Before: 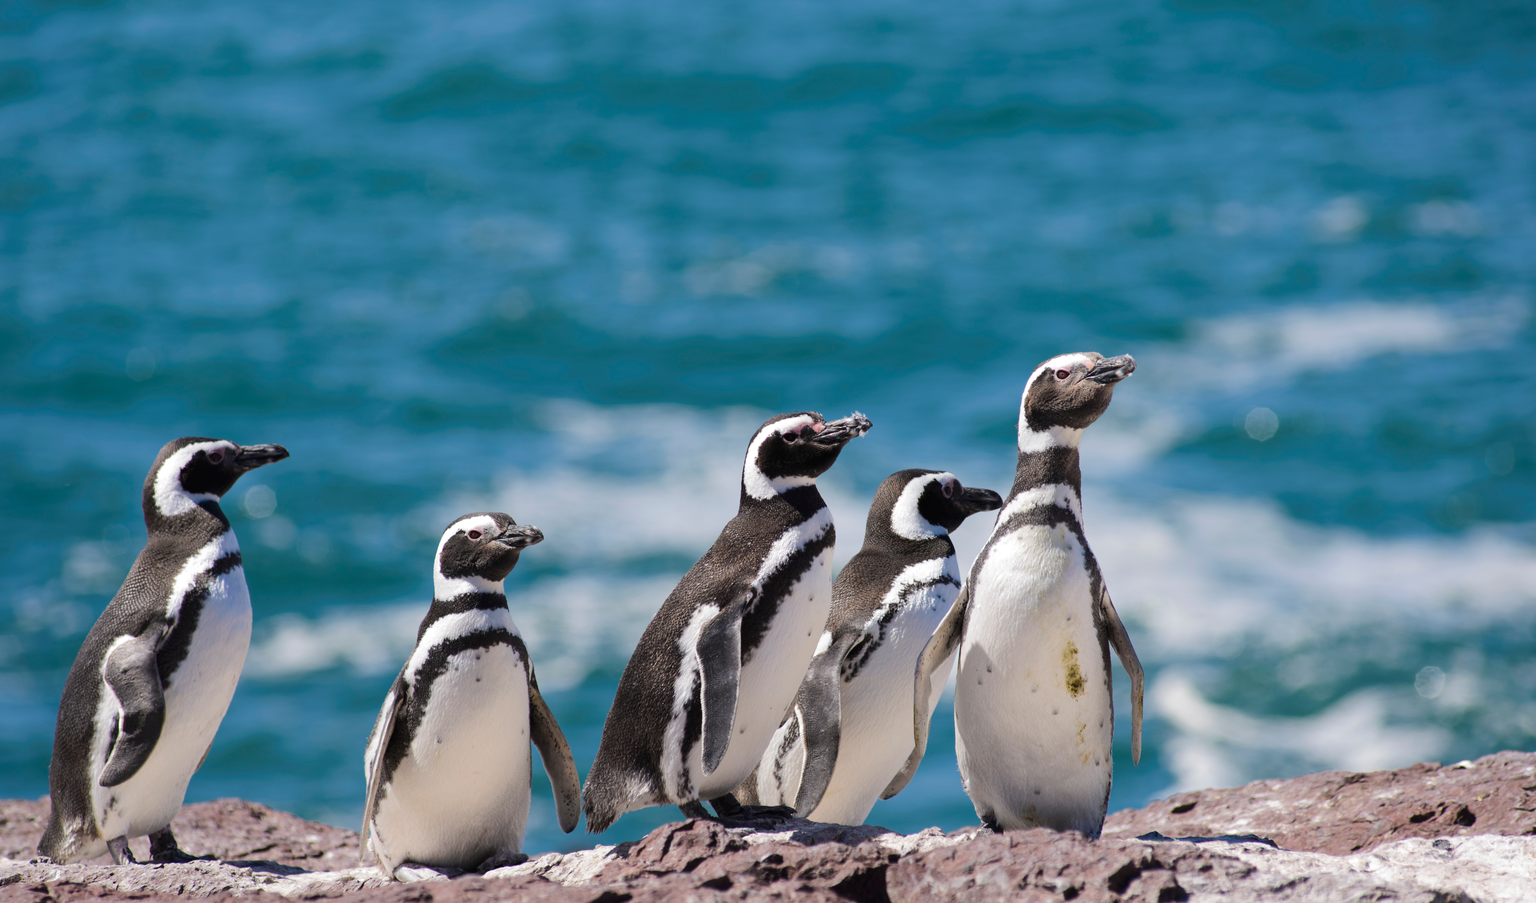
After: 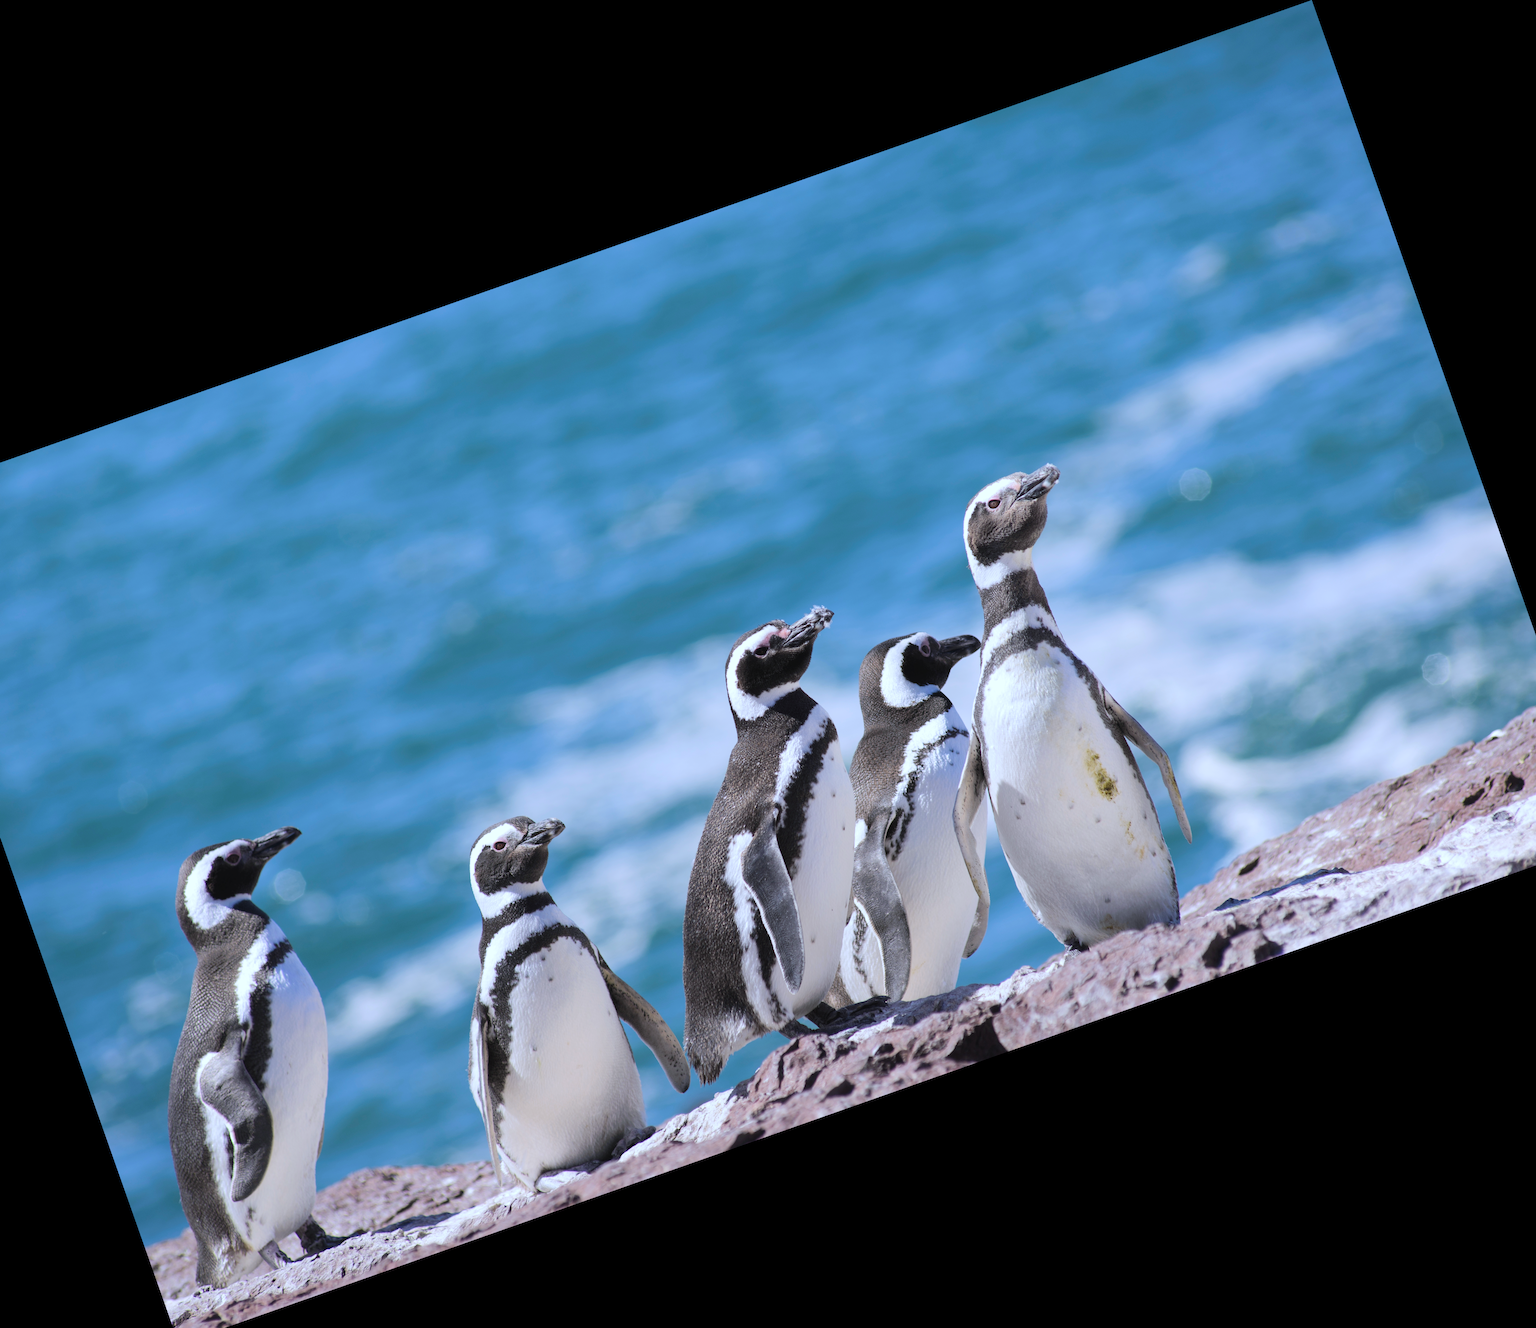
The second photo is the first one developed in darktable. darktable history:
crop and rotate: angle 19.43°, left 6.812%, right 4.125%, bottom 1.087%
contrast brightness saturation: brightness 0.15
white balance: red 0.926, green 1.003, blue 1.133
